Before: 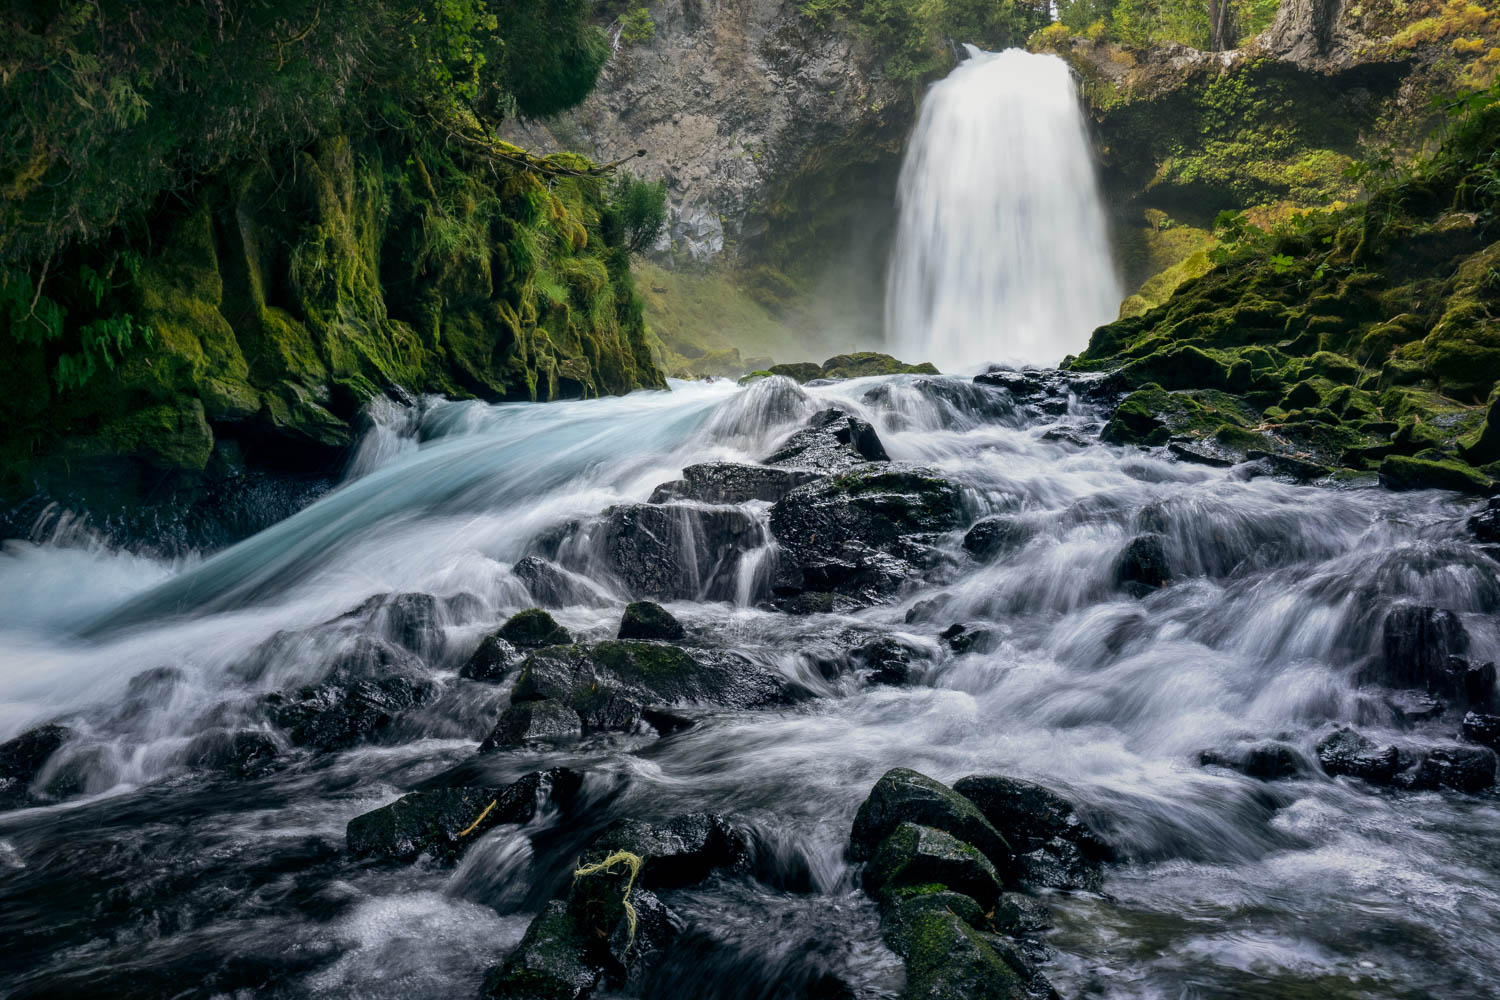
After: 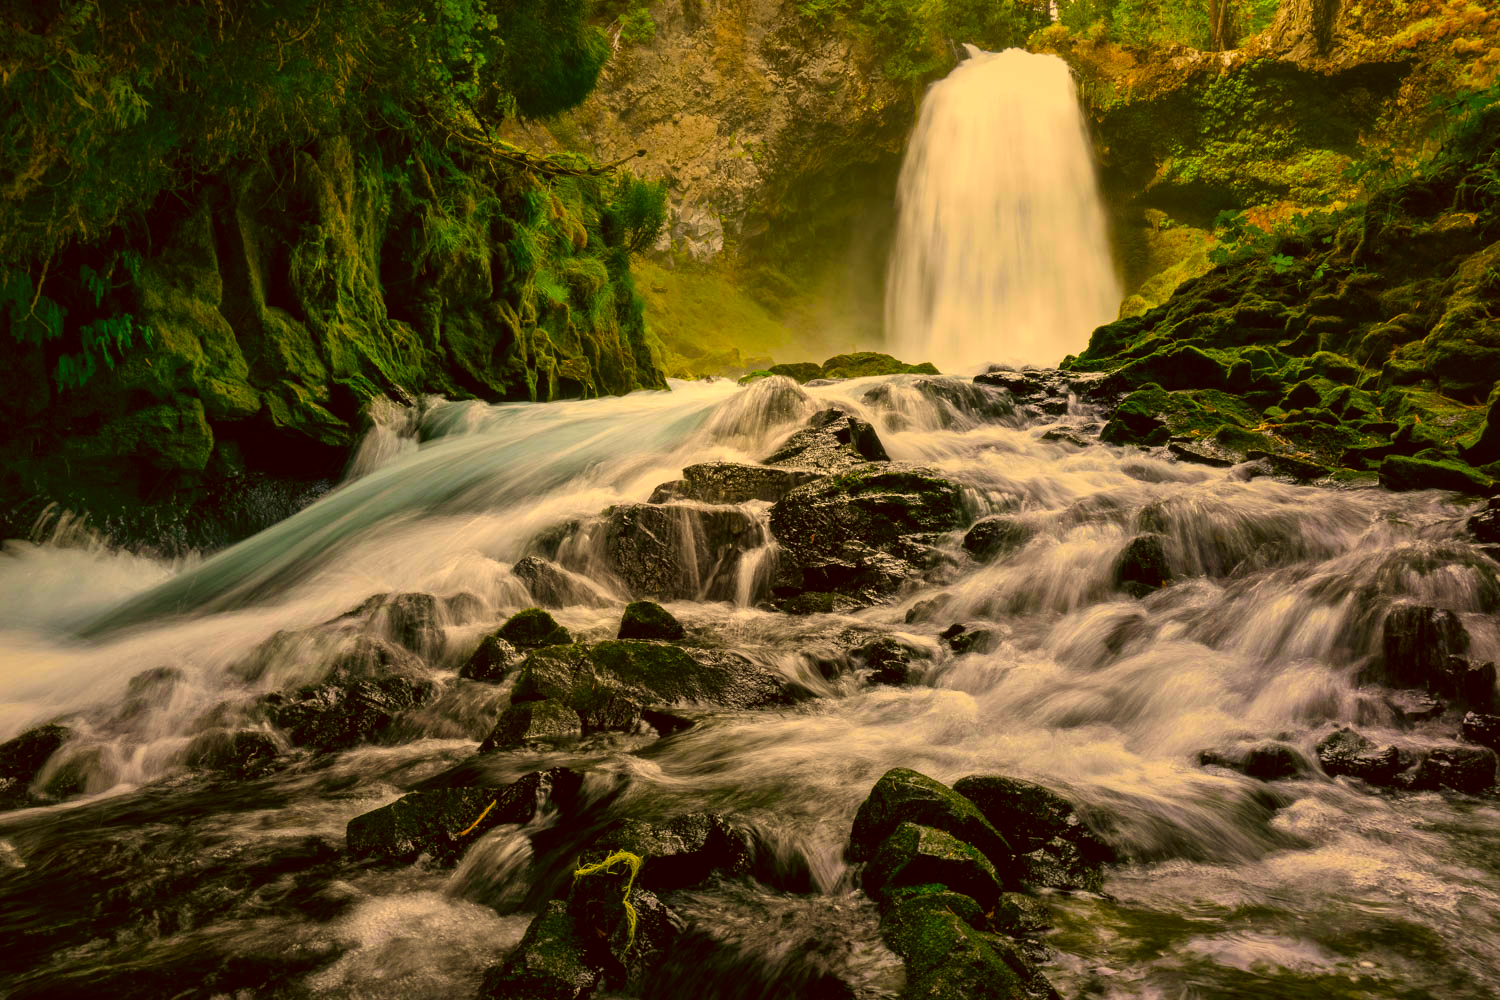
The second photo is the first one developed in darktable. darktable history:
color correction: highlights a* 10.44, highlights b* 30.04, shadows a* 2.73, shadows b* 17.51, saturation 1.72
white balance: red 0.978, blue 0.999
